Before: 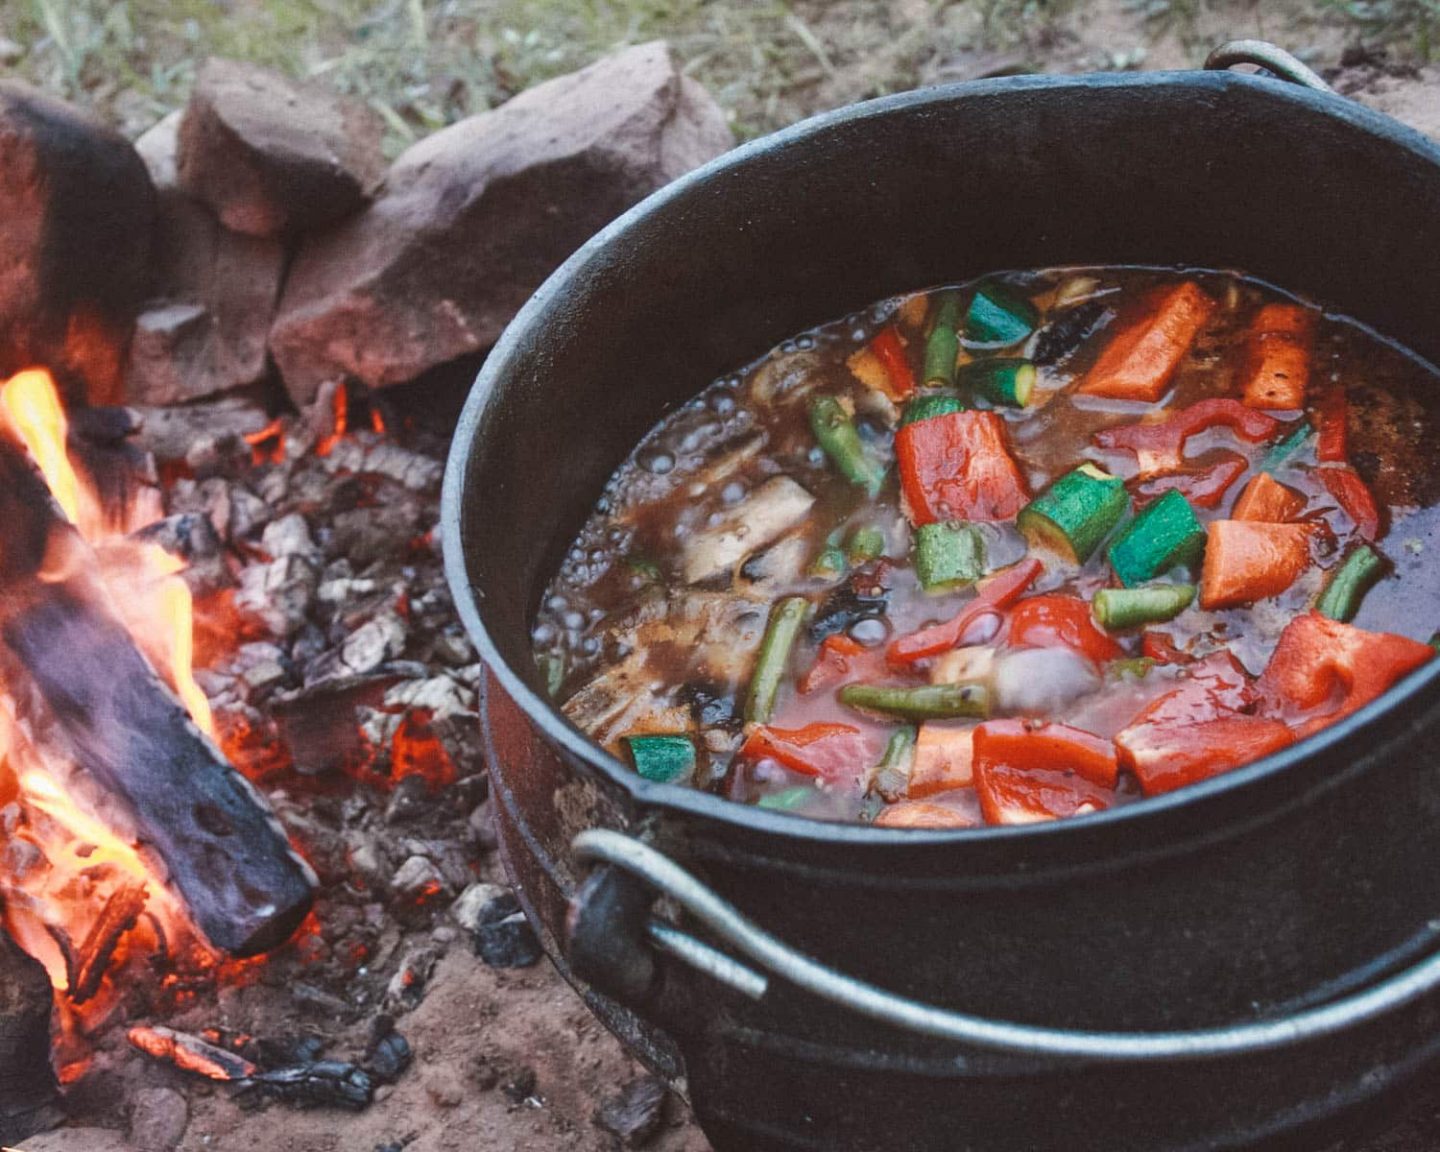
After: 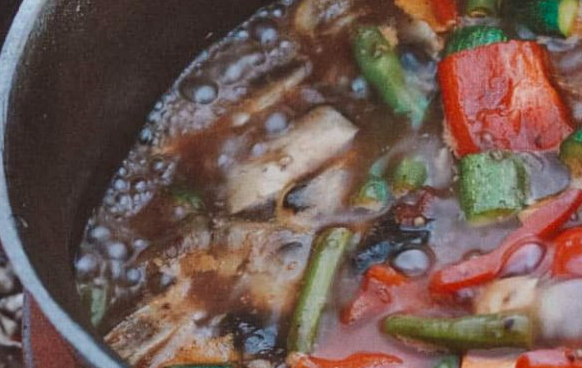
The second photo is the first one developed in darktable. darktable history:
crop: left 31.751%, top 32.172%, right 27.8%, bottom 35.83%
shadows and highlights: shadows 80.73, white point adjustment -9.07, highlights -61.46, soften with gaussian
